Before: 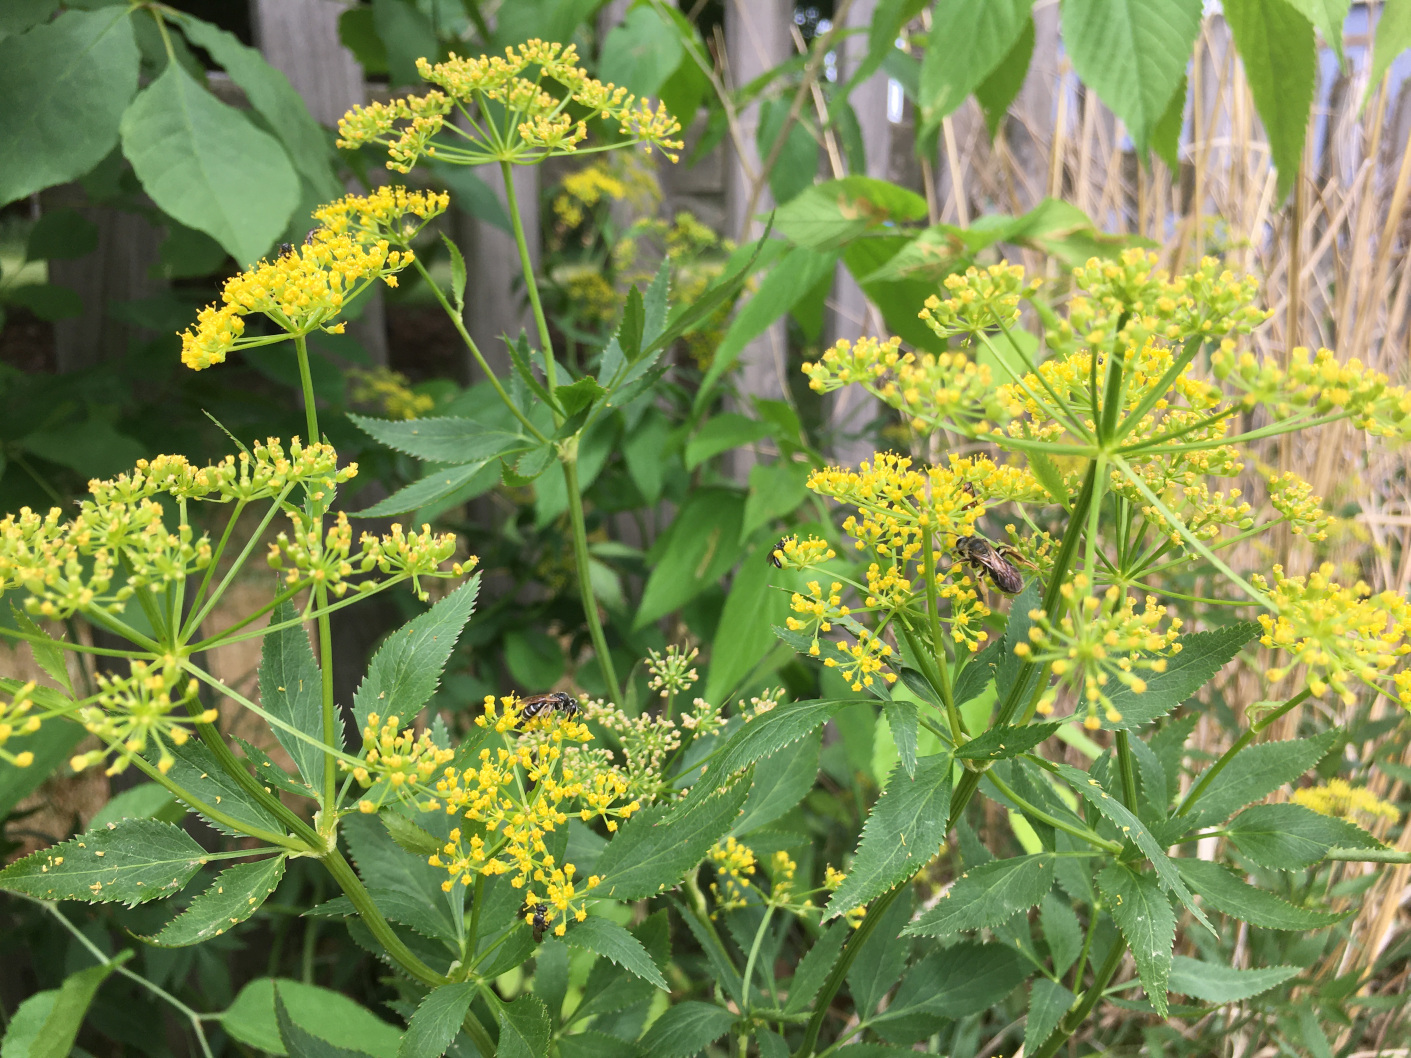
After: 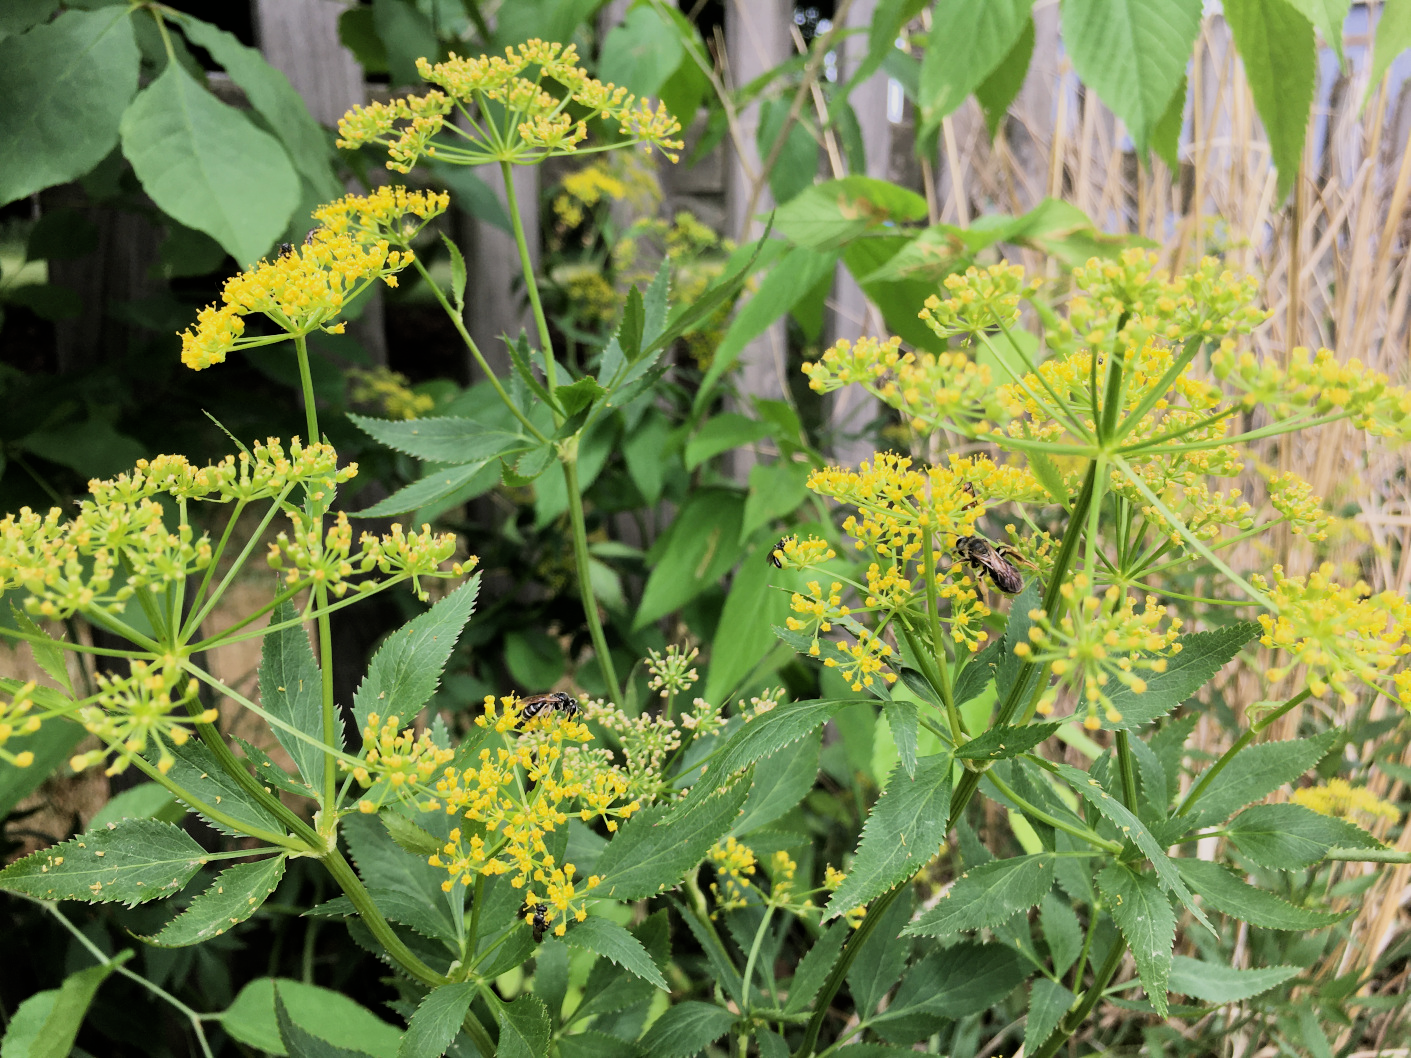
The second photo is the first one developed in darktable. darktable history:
filmic rgb: black relative exposure -5 EV, hardness 2.88, contrast 1.3, highlights saturation mix -10%
tone equalizer: -8 EV -0.55 EV
